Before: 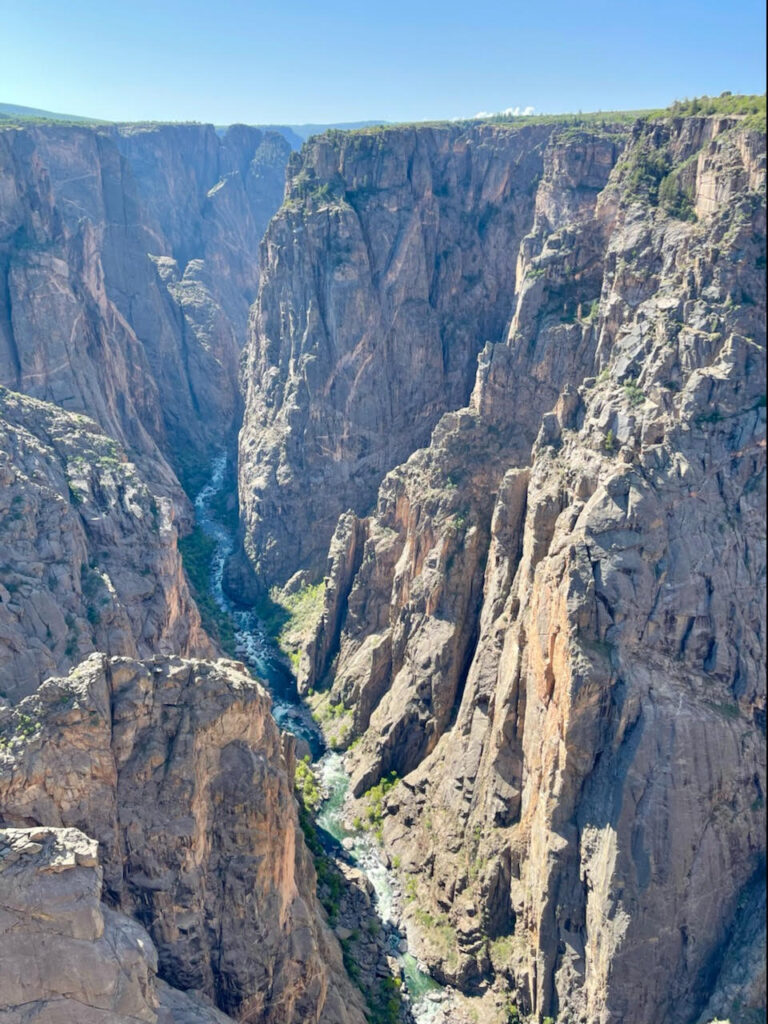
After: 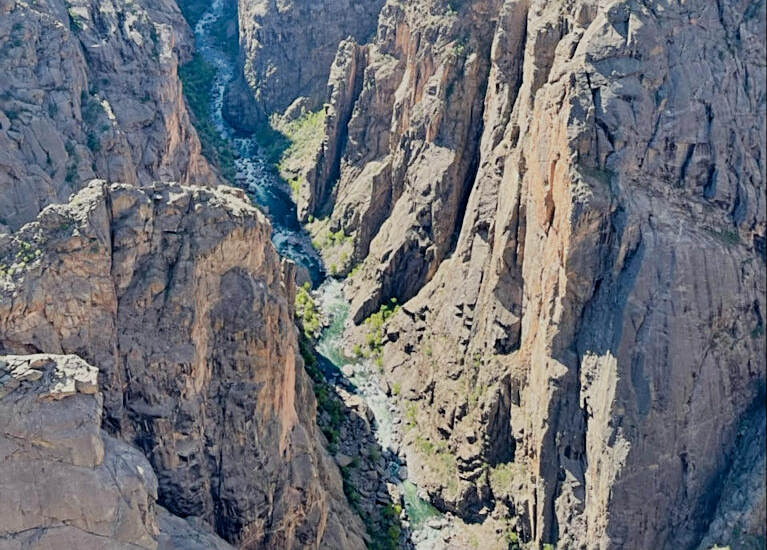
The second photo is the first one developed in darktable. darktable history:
filmic rgb: black relative exposure -7.65 EV, white relative exposure 4.56 EV, hardness 3.61
sharpen: on, module defaults
crop and rotate: top 46.237%
